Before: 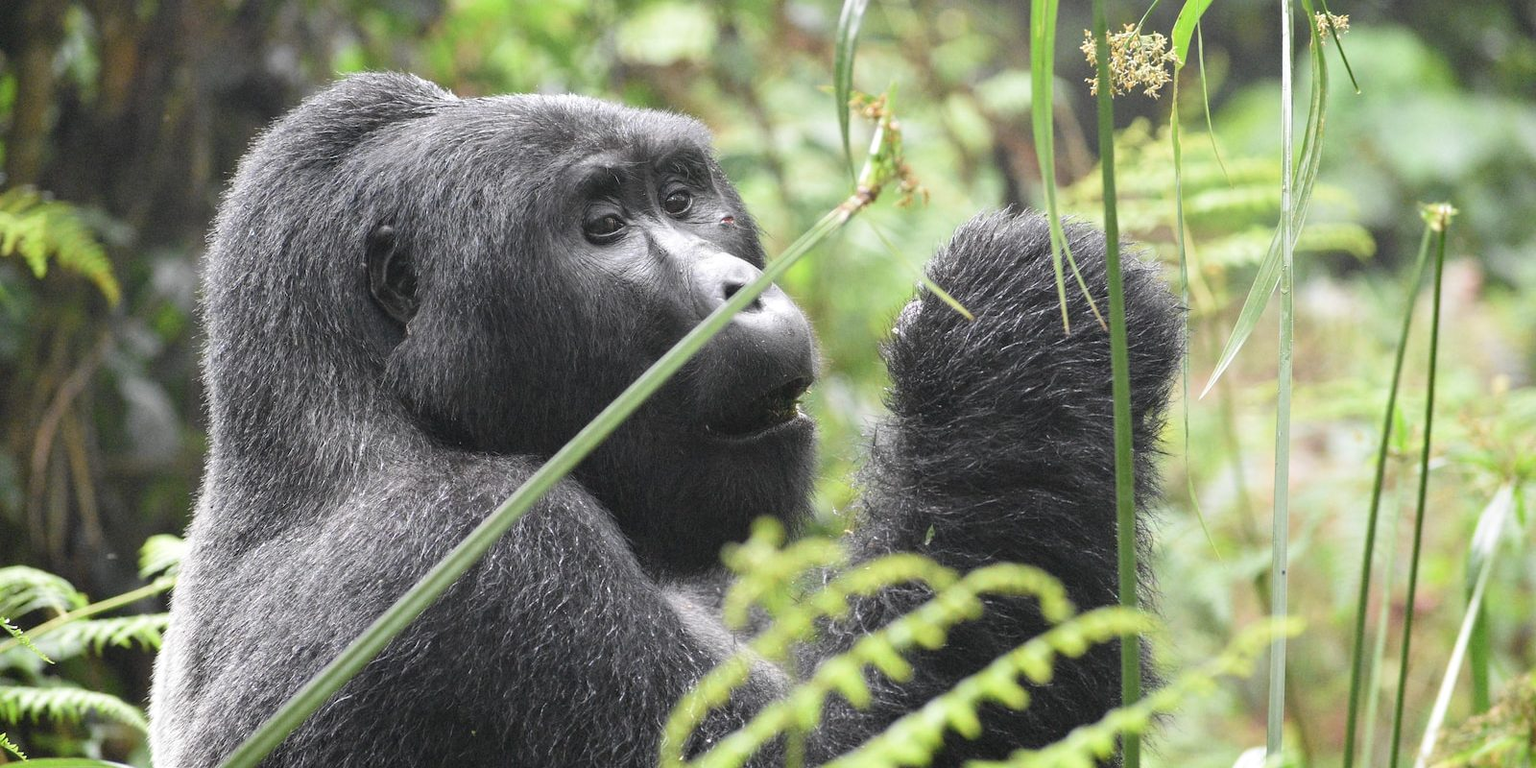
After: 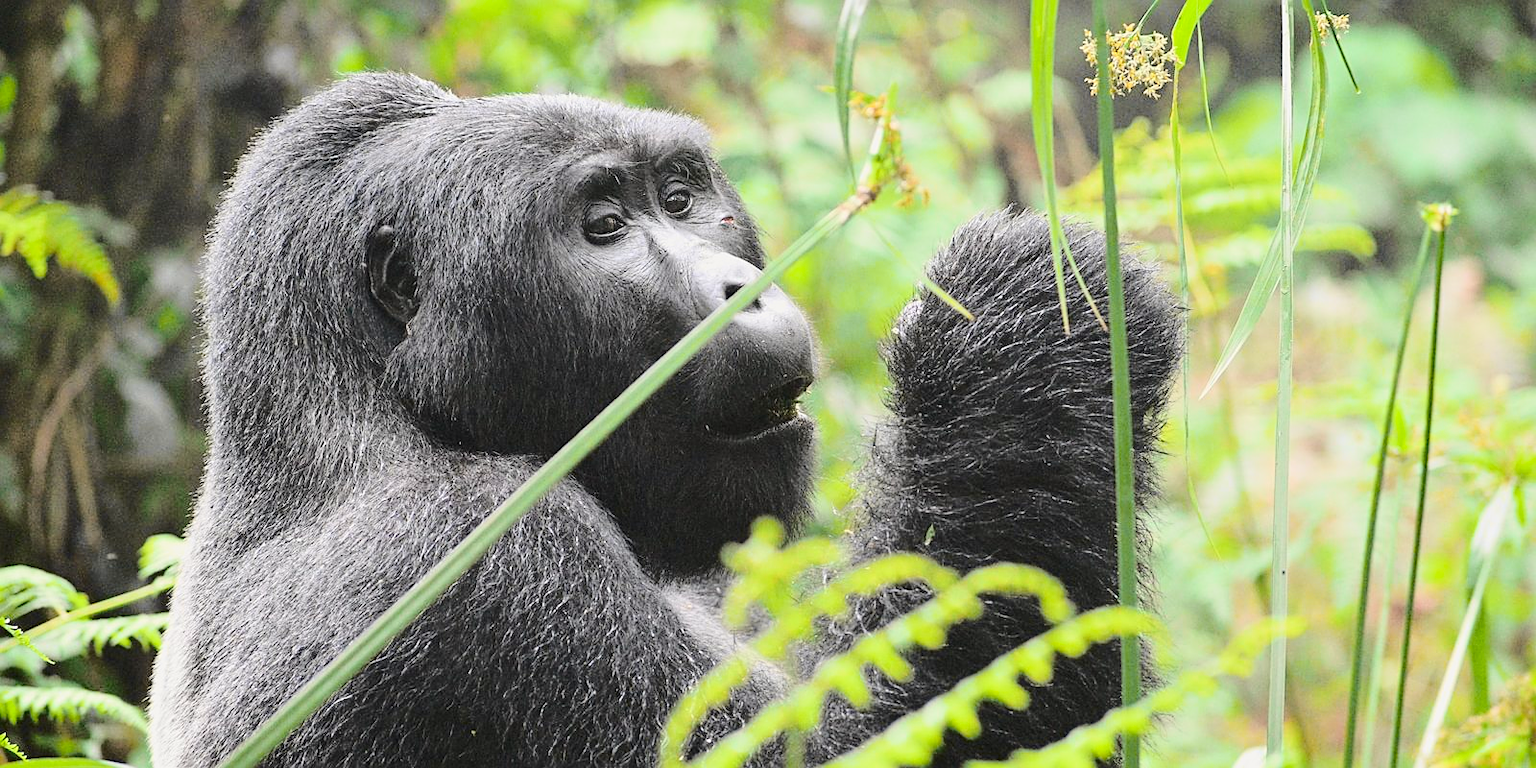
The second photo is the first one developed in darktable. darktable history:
sharpen: on, module defaults
tone curve: curves: ch0 [(0, 0.011) (0.104, 0.085) (0.236, 0.234) (0.398, 0.507) (0.498, 0.621) (0.65, 0.757) (0.835, 0.883) (1, 0.961)]; ch1 [(0, 0) (0.353, 0.344) (0.43, 0.401) (0.479, 0.476) (0.502, 0.502) (0.54, 0.542) (0.602, 0.613) (0.638, 0.668) (0.693, 0.727) (1, 1)]; ch2 [(0, 0) (0.34, 0.314) (0.434, 0.43) (0.5, 0.506) (0.521, 0.54) (0.54, 0.56) (0.595, 0.613) (0.644, 0.729) (1, 1)], color space Lab, independent channels, preserve colors none
